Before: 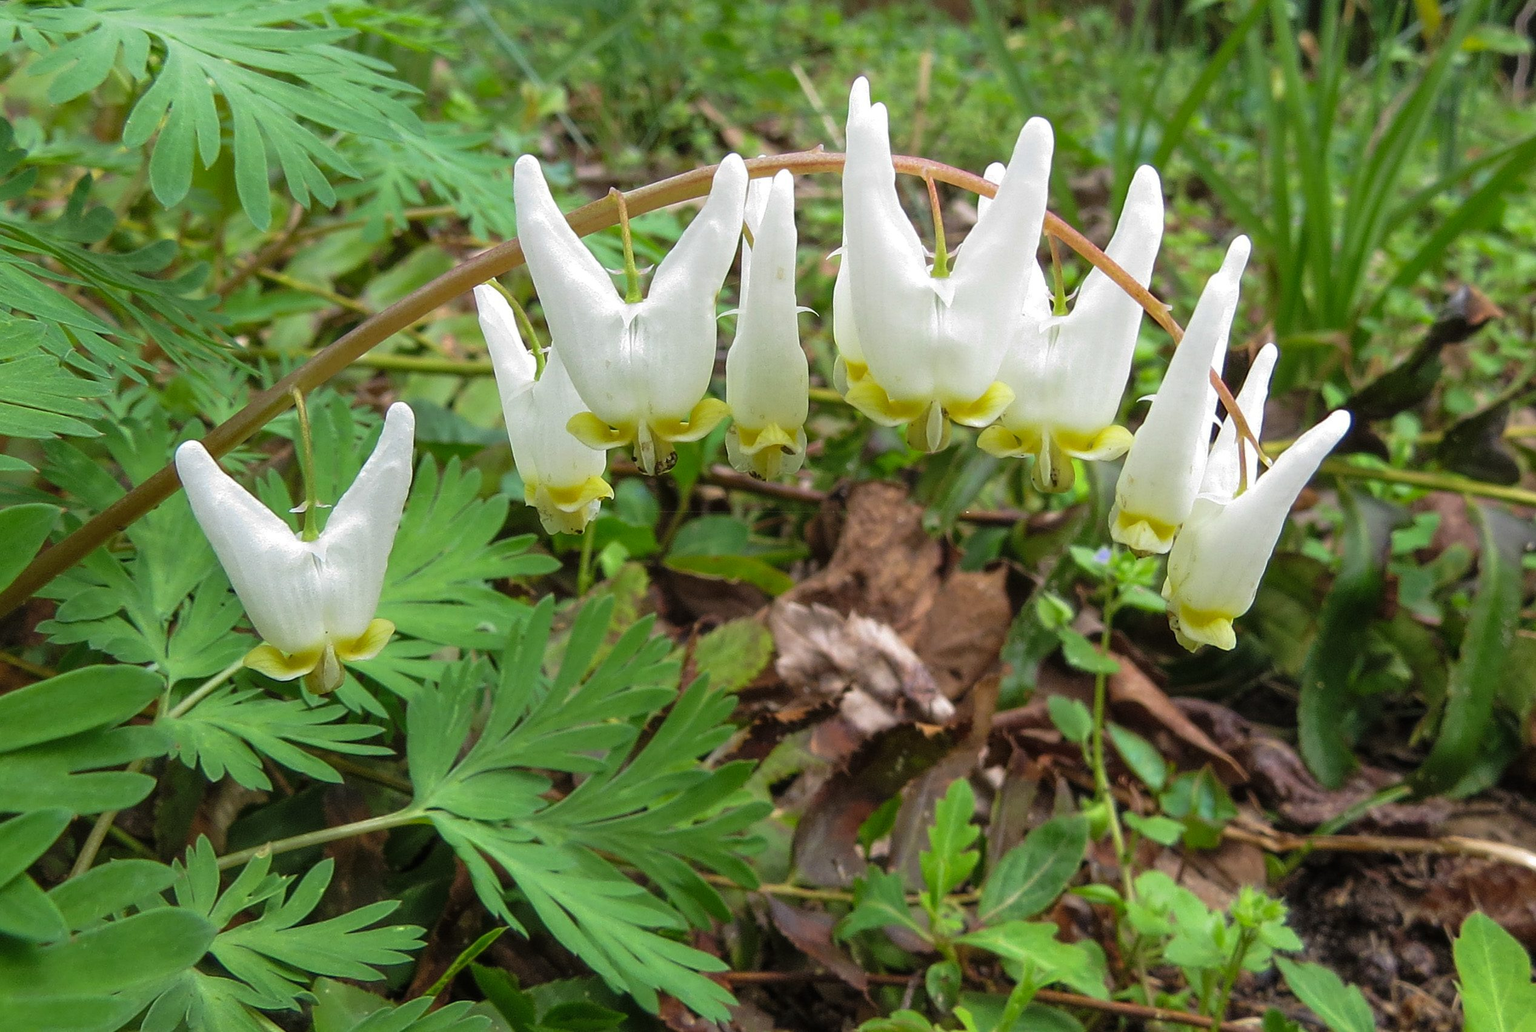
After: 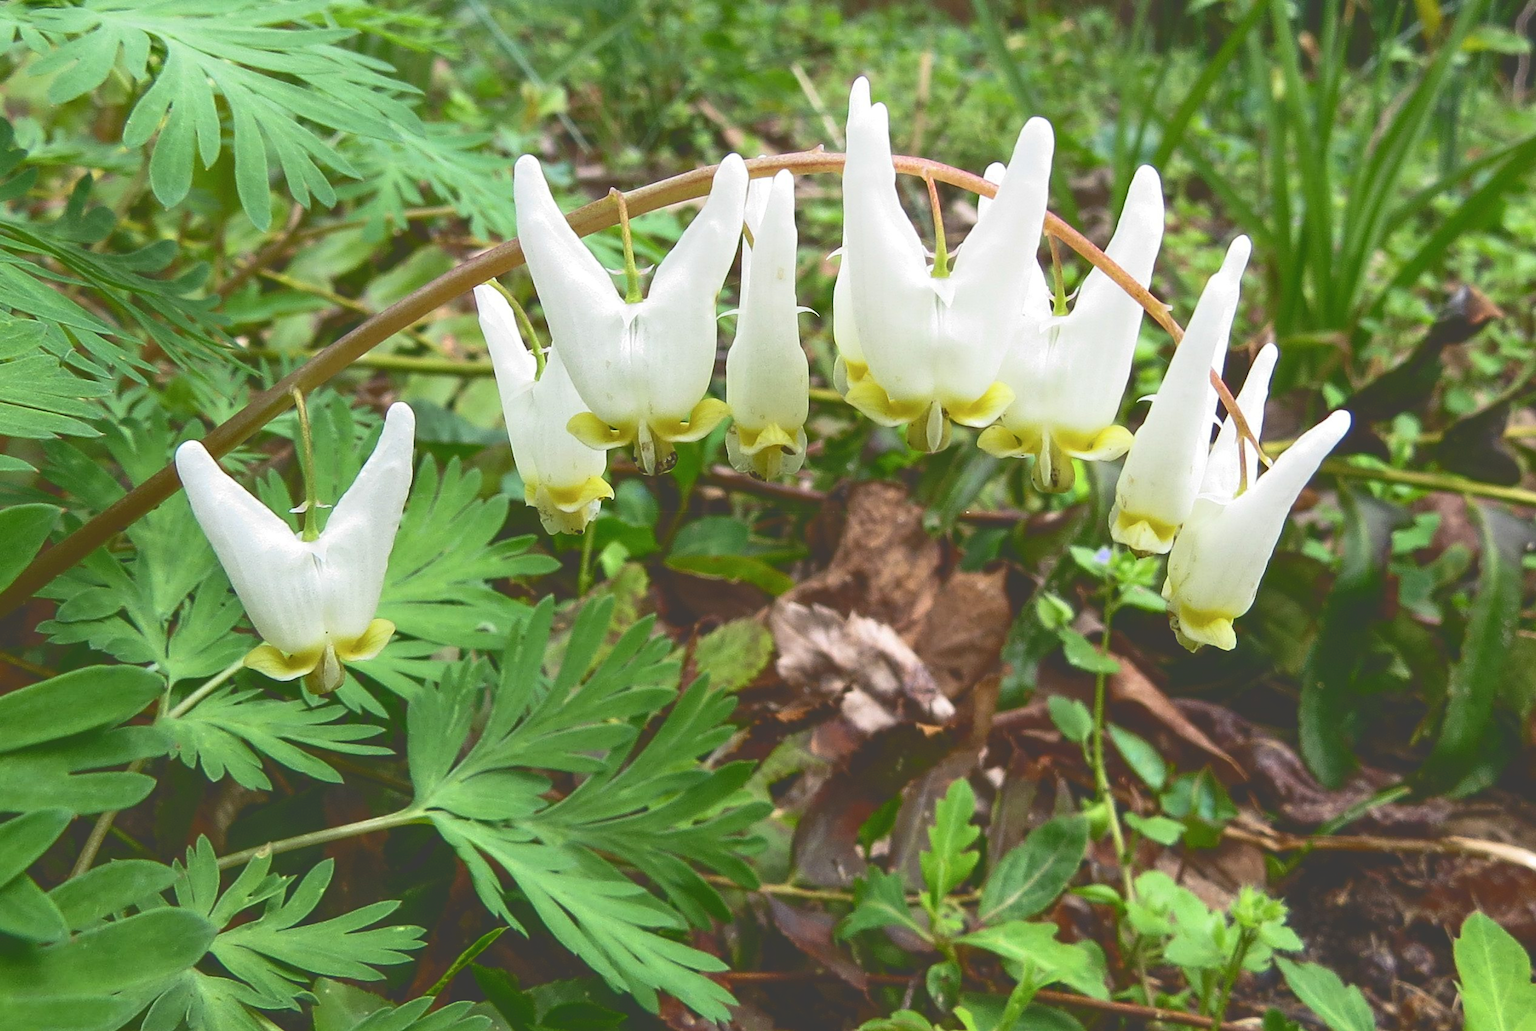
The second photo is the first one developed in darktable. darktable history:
tone curve: curves: ch0 [(0, 0) (0.003, 0.24) (0.011, 0.24) (0.025, 0.24) (0.044, 0.244) (0.069, 0.244) (0.1, 0.252) (0.136, 0.264) (0.177, 0.274) (0.224, 0.284) (0.277, 0.313) (0.335, 0.361) (0.399, 0.415) (0.468, 0.498) (0.543, 0.595) (0.623, 0.695) (0.709, 0.793) (0.801, 0.883) (0.898, 0.942) (1, 1)], color space Lab, independent channels, preserve colors none
